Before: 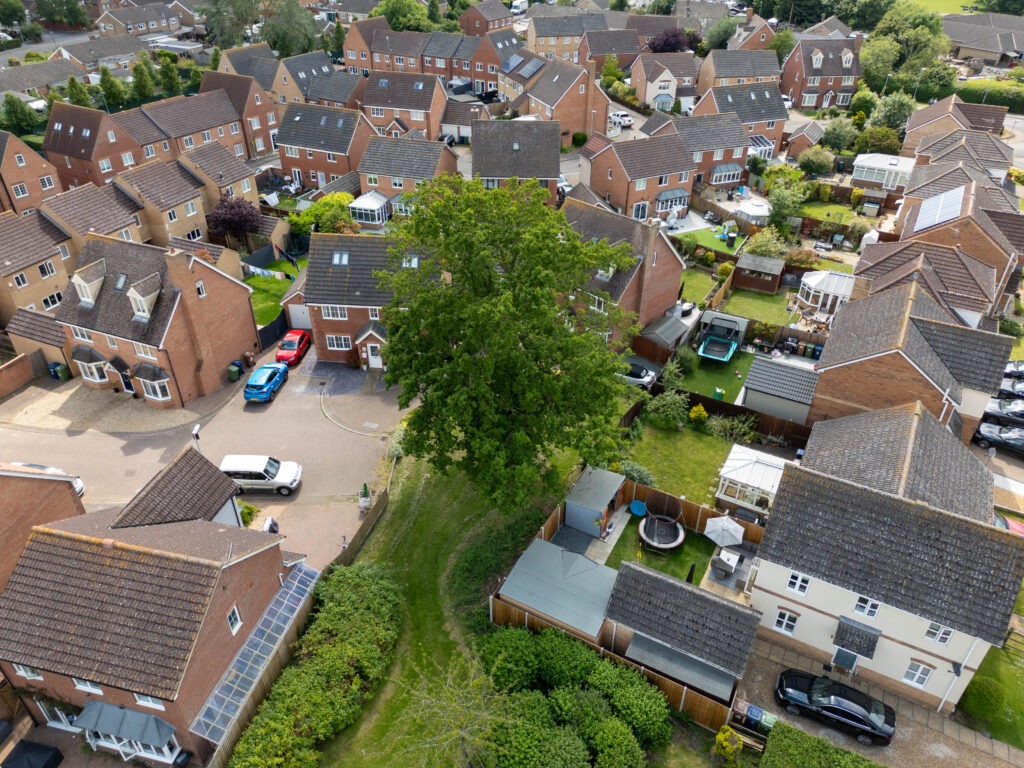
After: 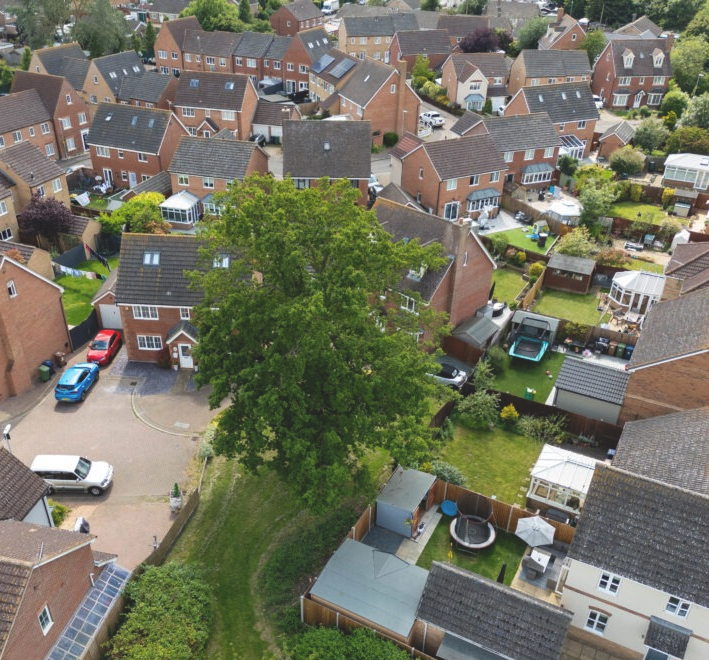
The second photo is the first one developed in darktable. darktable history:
exposure: black level correction -0.015, compensate highlight preservation false
crop: left 18.479%, right 12.2%, bottom 13.971%
